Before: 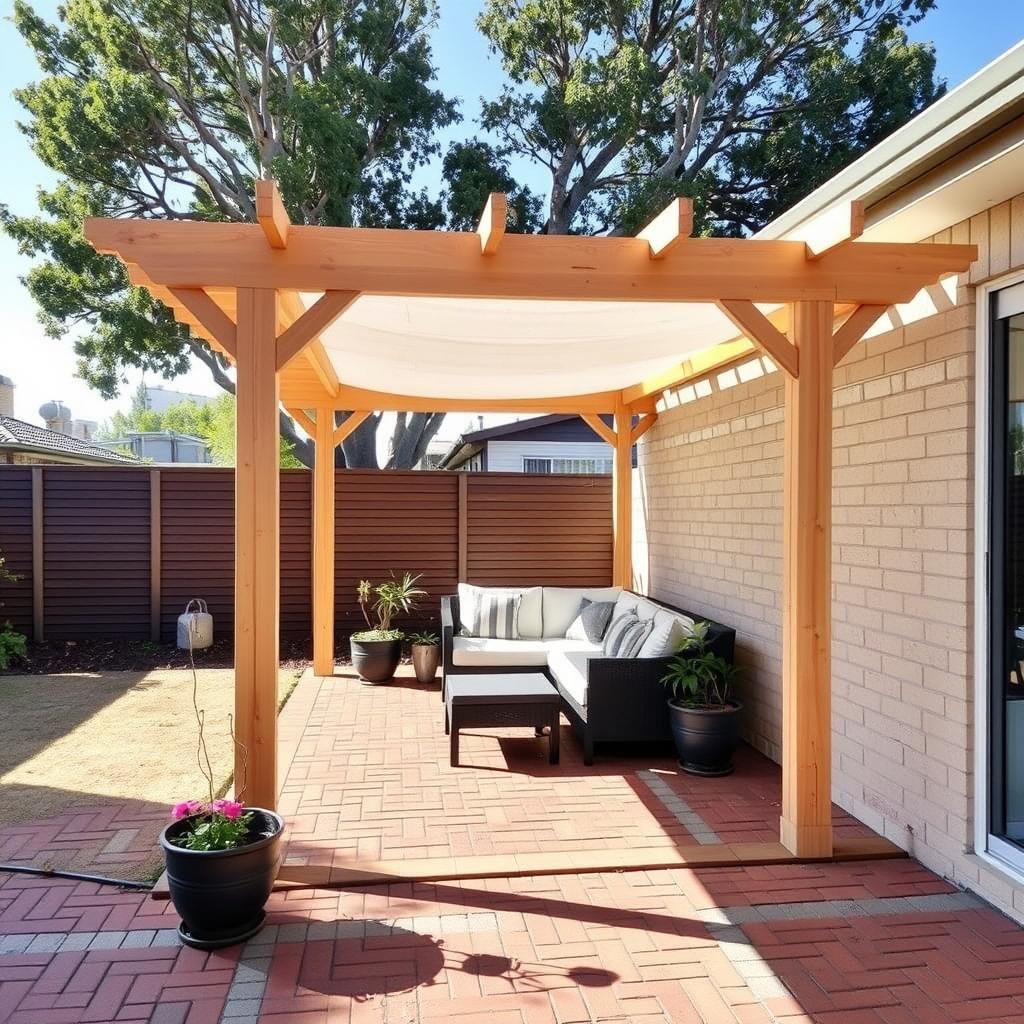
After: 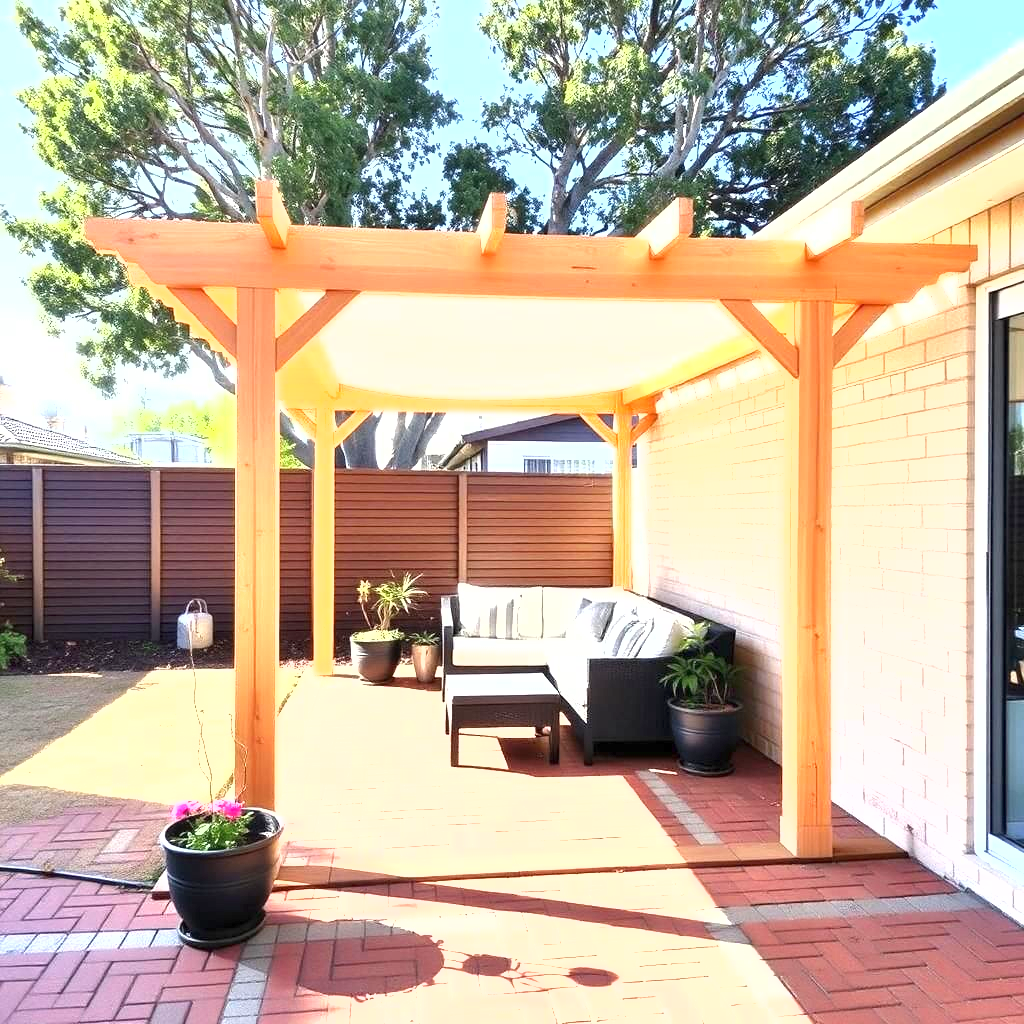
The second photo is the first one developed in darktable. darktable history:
shadows and highlights: radius 125.46, shadows 21.19, highlights -21.19, low approximation 0.01
exposure: exposure 1.5 EV, compensate highlight preservation false
